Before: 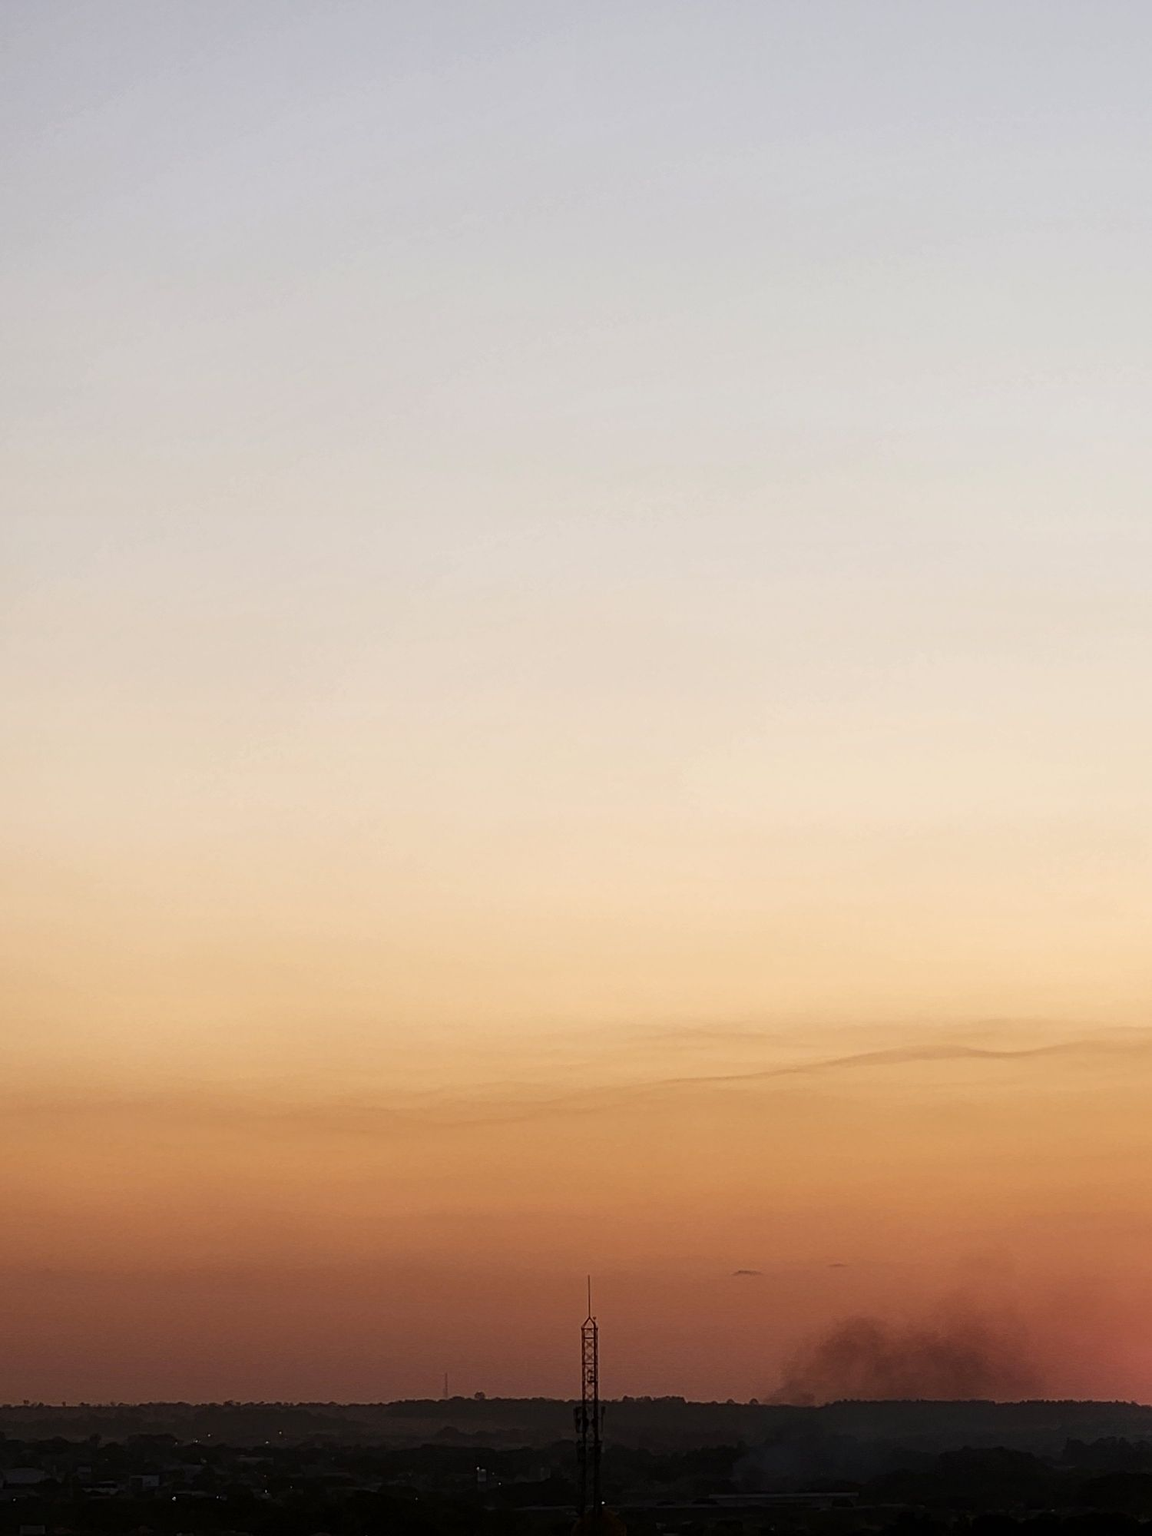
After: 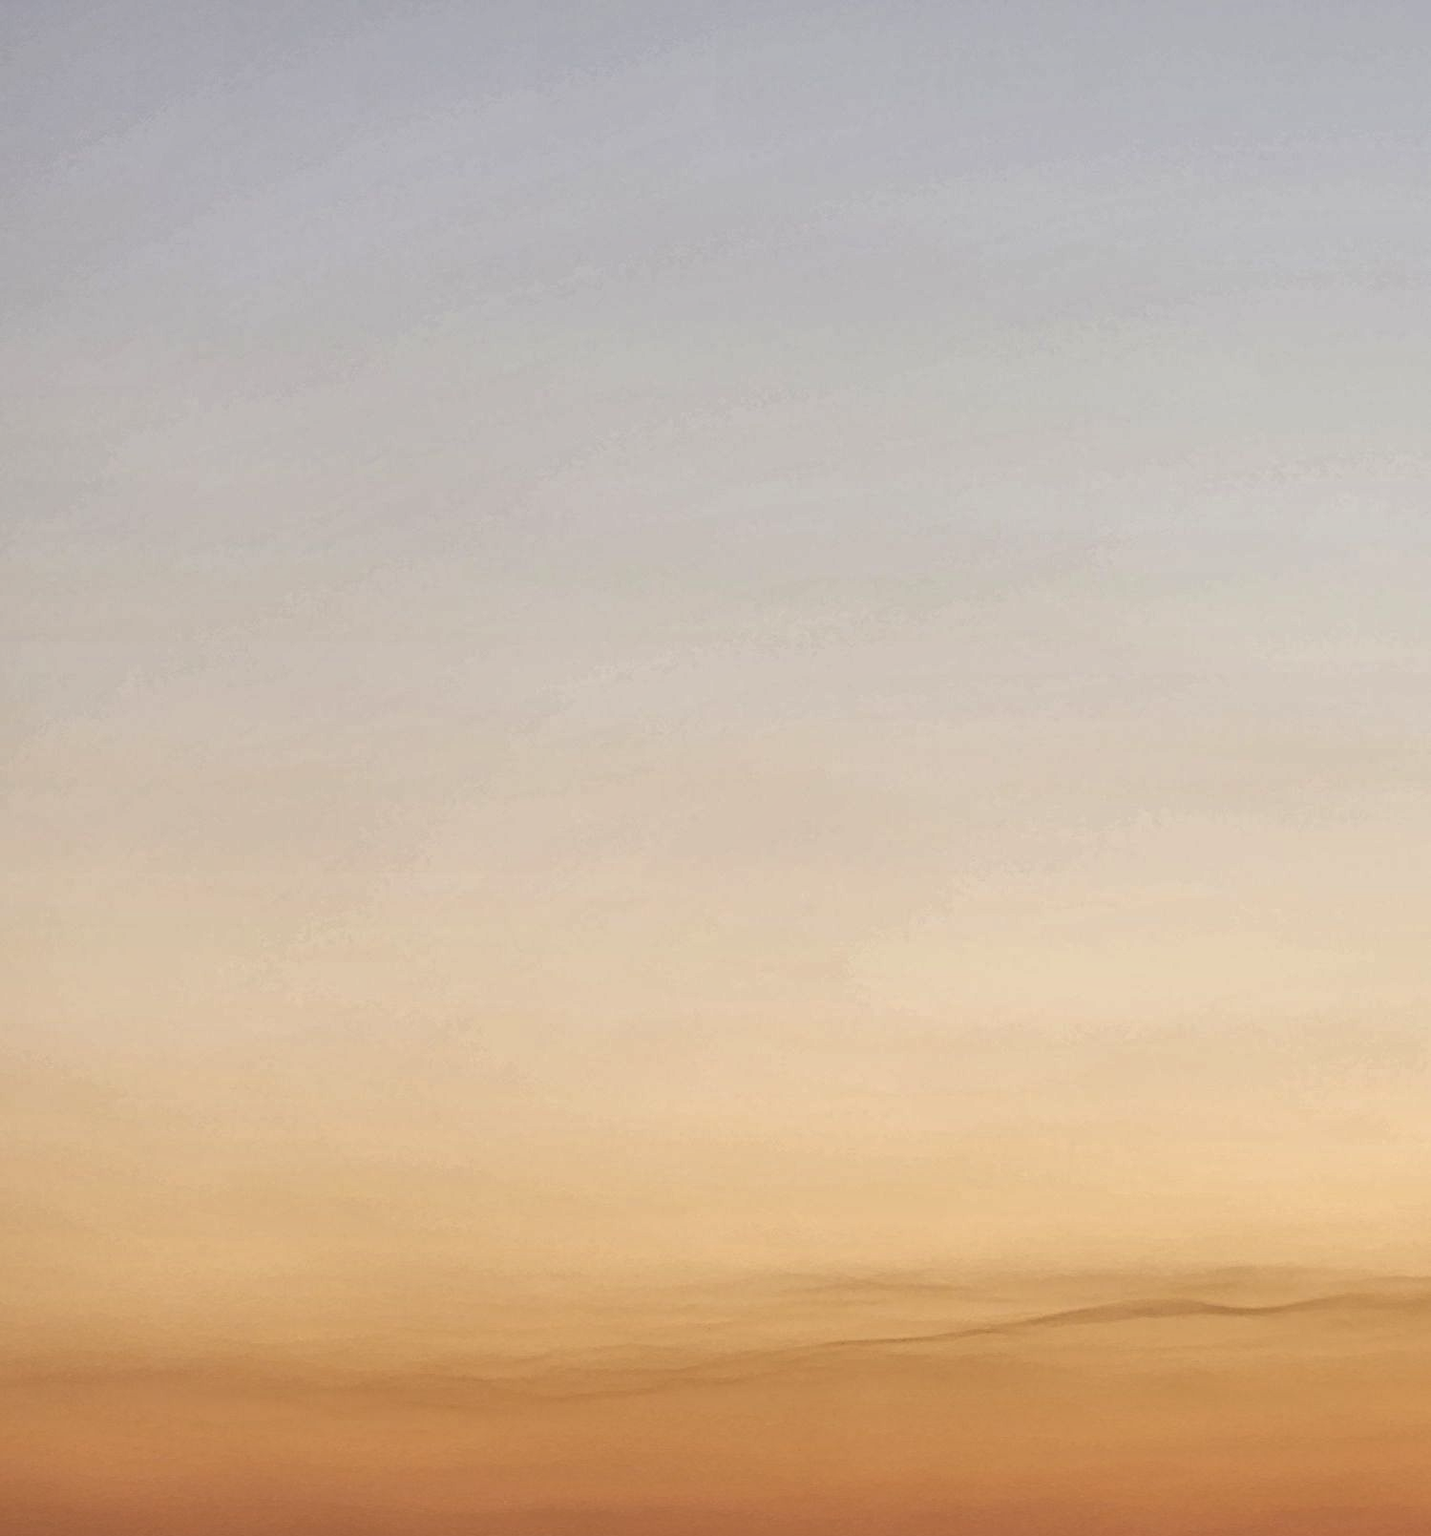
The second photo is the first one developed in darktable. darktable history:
shadows and highlights: shadows 59.03, soften with gaussian
crop: bottom 19.542%
local contrast: on, module defaults
